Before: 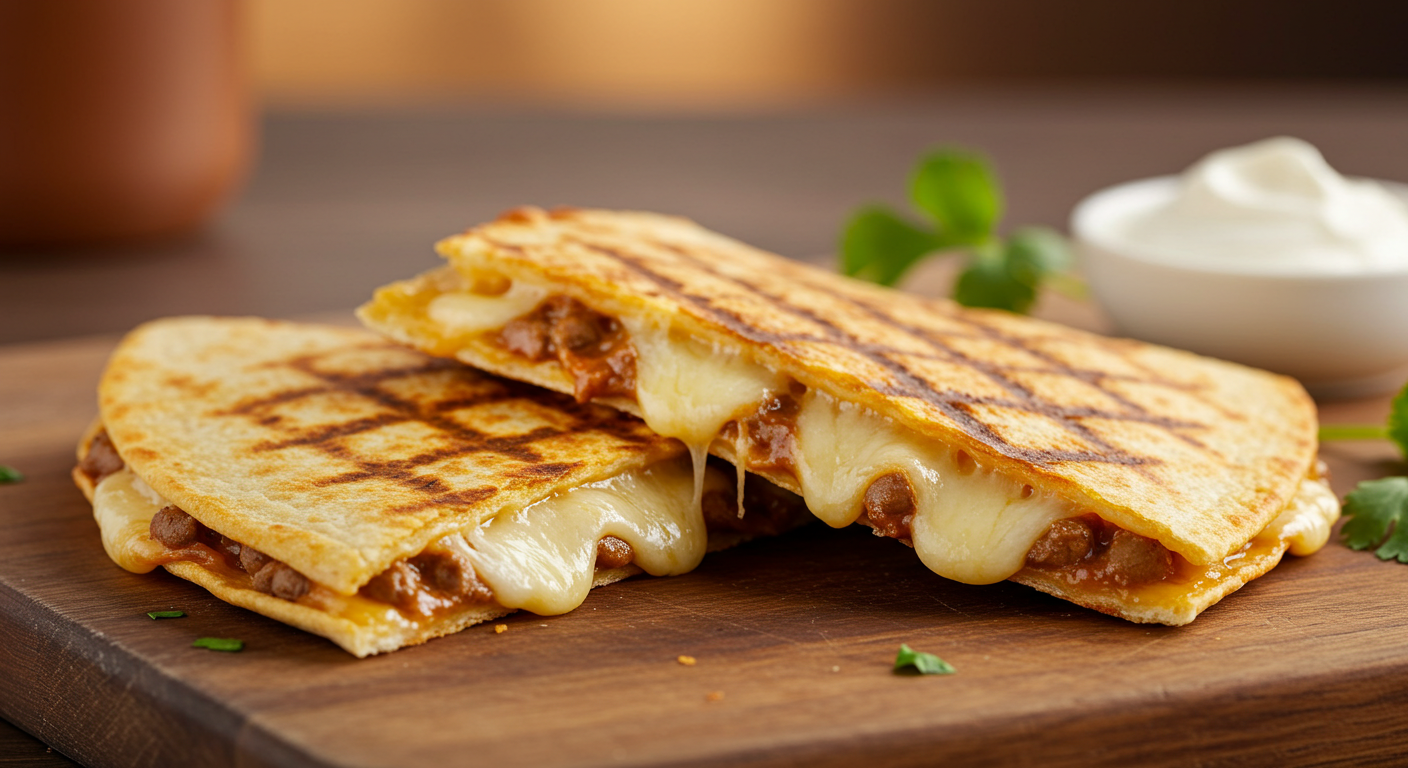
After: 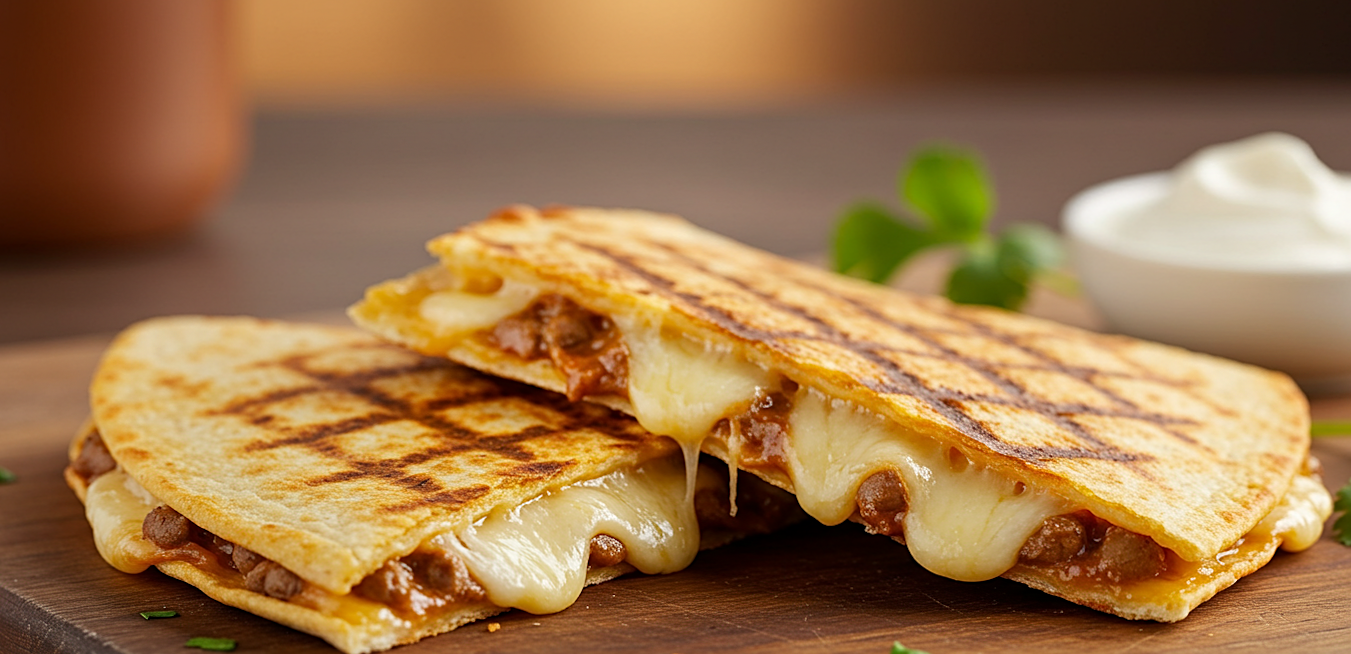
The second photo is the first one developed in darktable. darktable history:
sharpen: on, module defaults
crop and rotate: angle 0.2°, left 0.275%, right 3.127%, bottom 14.18%
